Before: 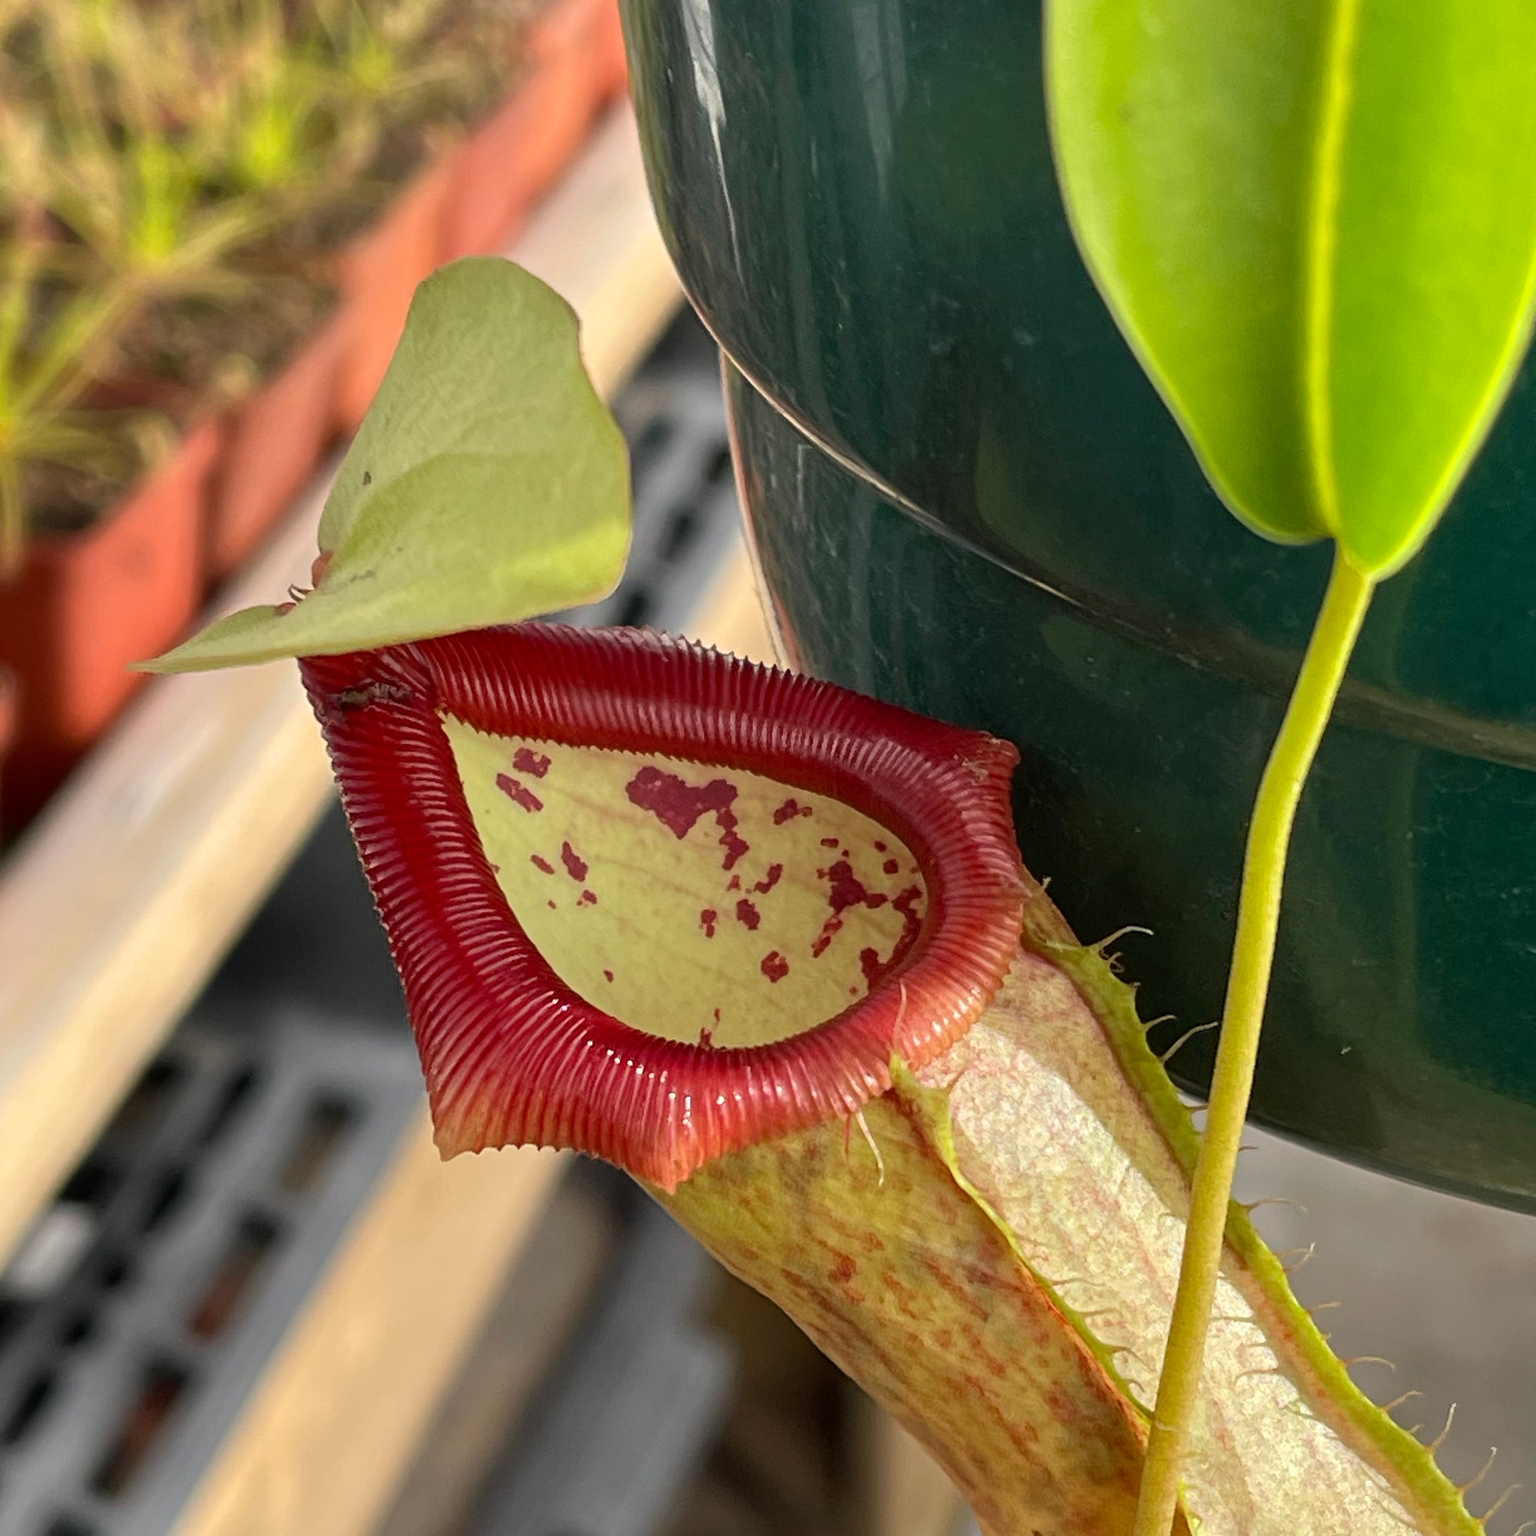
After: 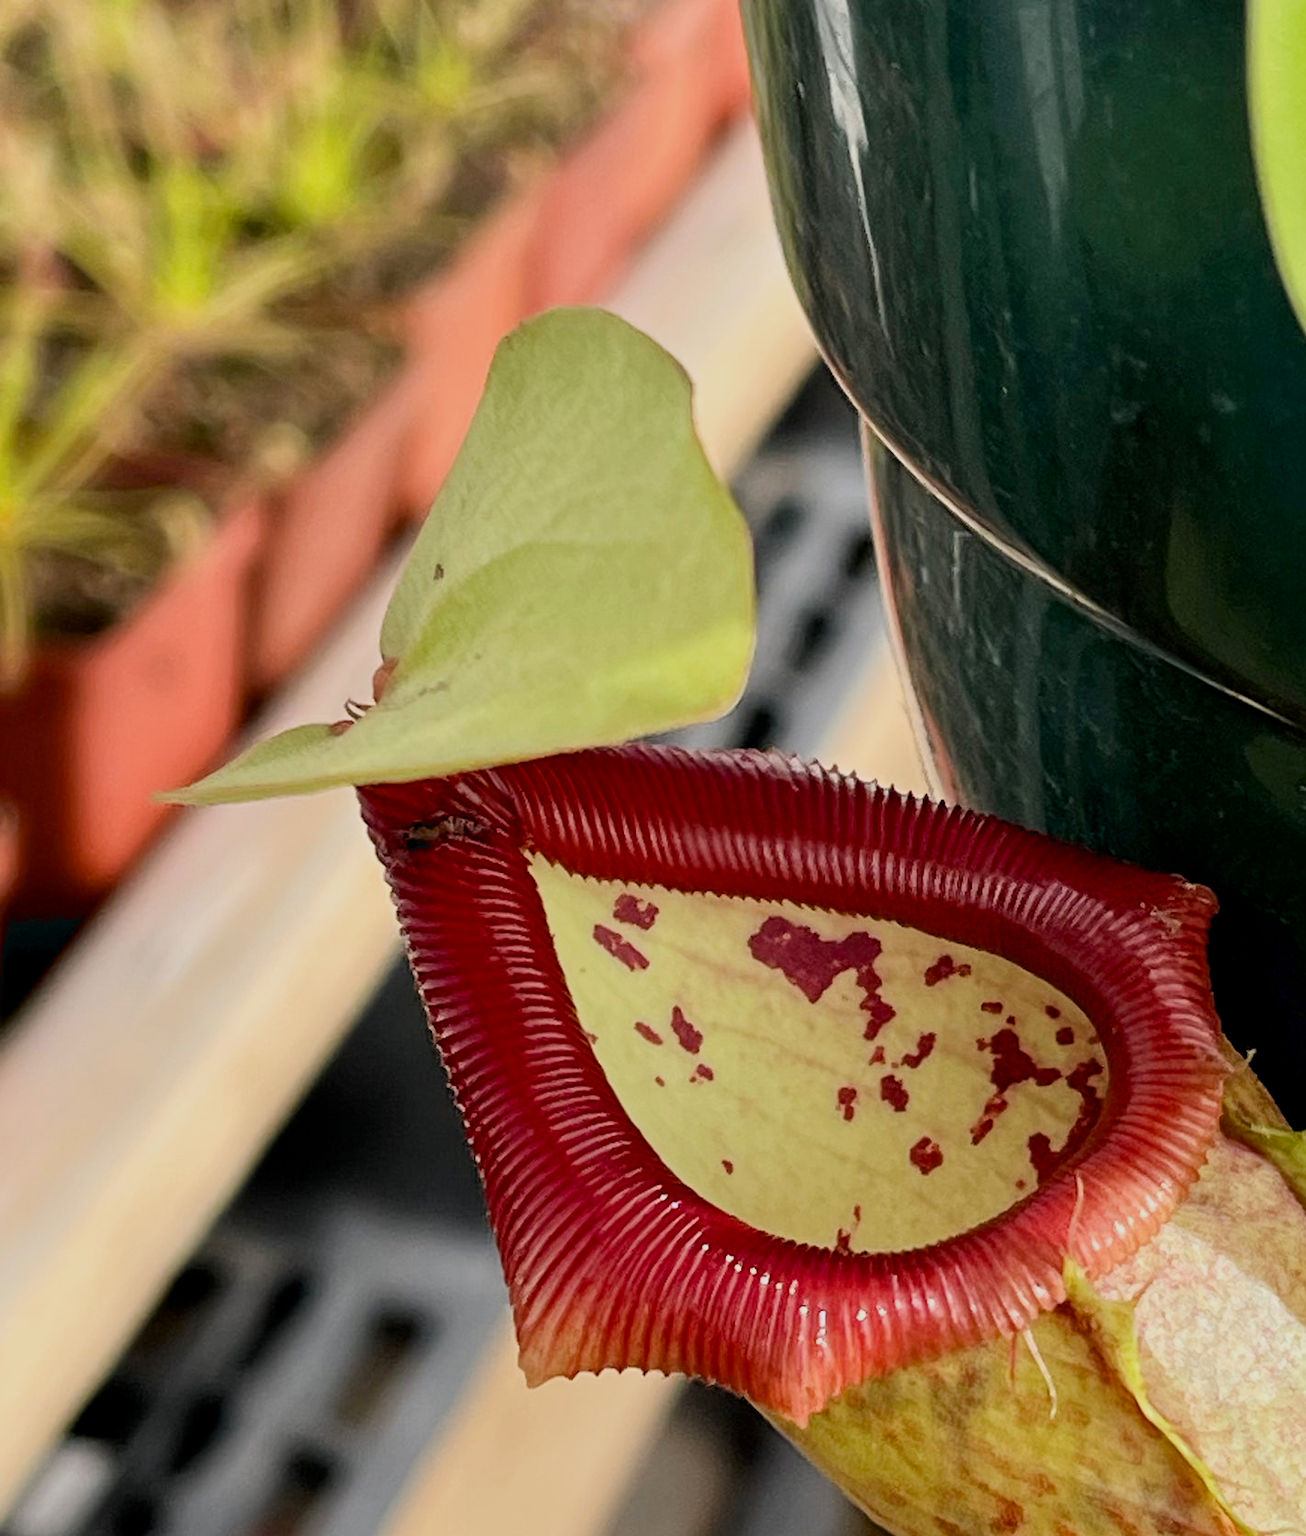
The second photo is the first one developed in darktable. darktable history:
crop: right 28.808%, bottom 16.307%
filmic rgb: black relative exposure -7.65 EV, white relative exposure 4.56 EV, hardness 3.61
contrast brightness saturation: contrast 0.141
exposure: black level correction 0.007, exposure 0.157 EV, compensate highlight preservation false
